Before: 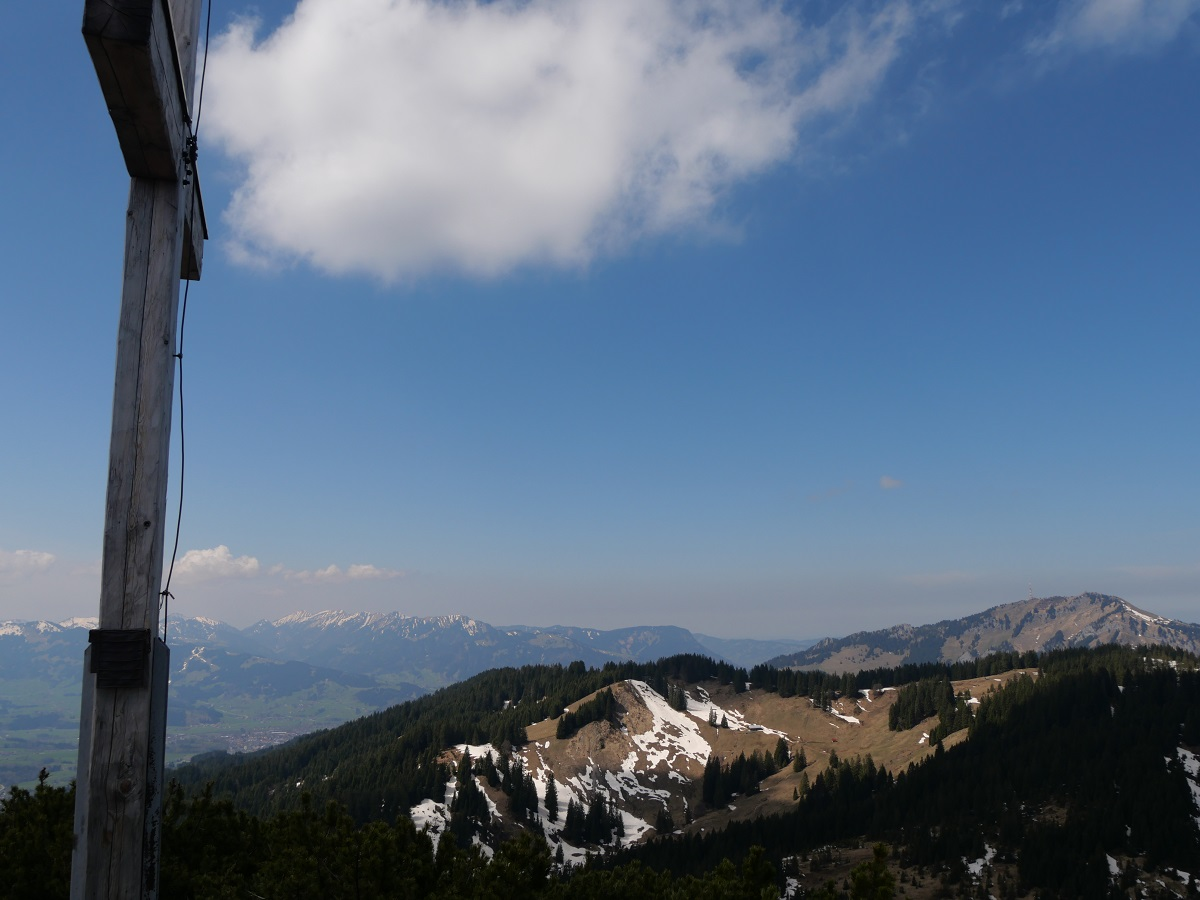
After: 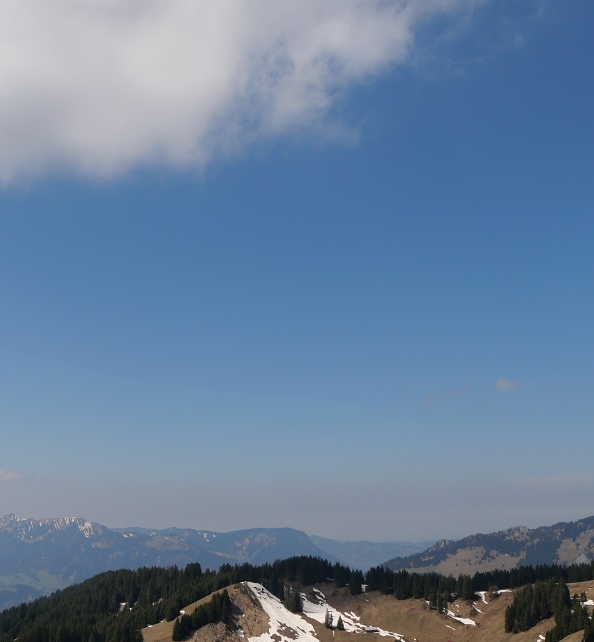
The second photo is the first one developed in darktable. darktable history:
tone equalizer: on, module defaults
crop: left 32.075%, top 10.976%, right 18.355%, bottom 17.596%
